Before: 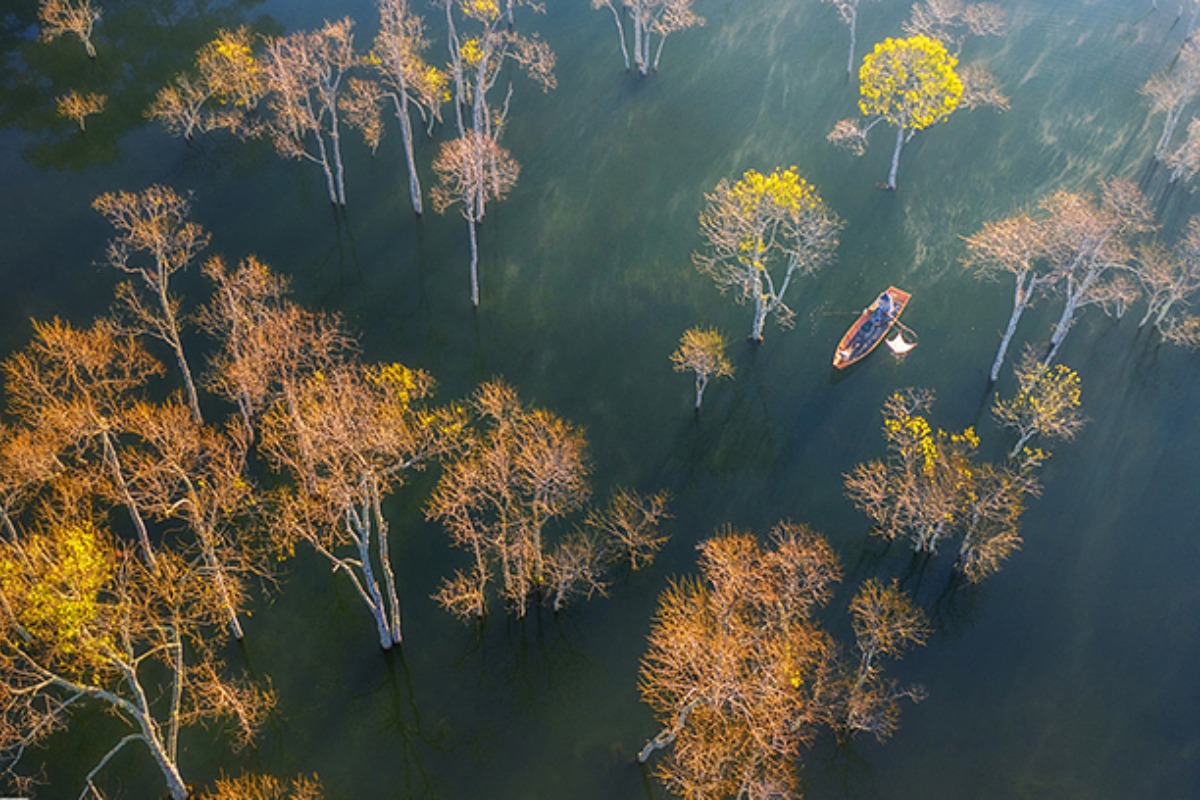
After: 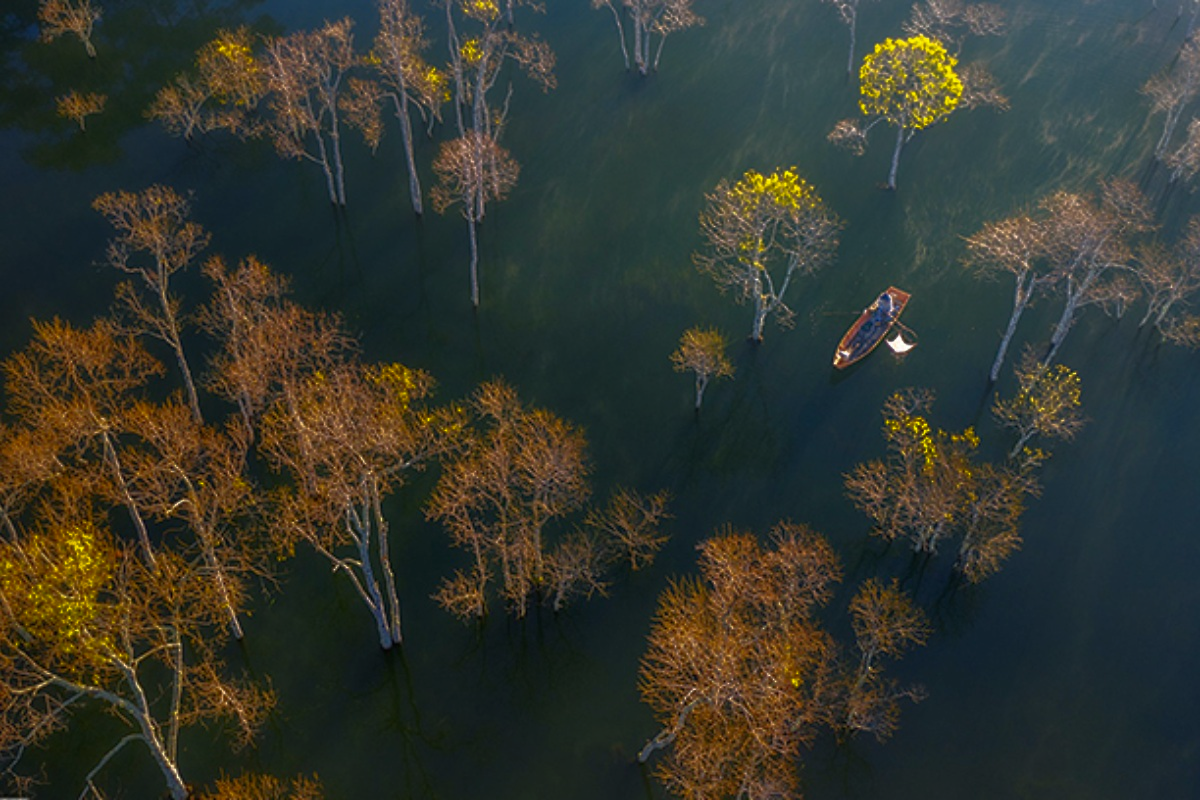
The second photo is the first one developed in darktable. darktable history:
base curve: curves: ch0 [(0, 0) (0.564, 0.291) (0.802, 0.731) (1, 1)]
contrast brightness saturation: contrast 0.037, saturation 0.165
